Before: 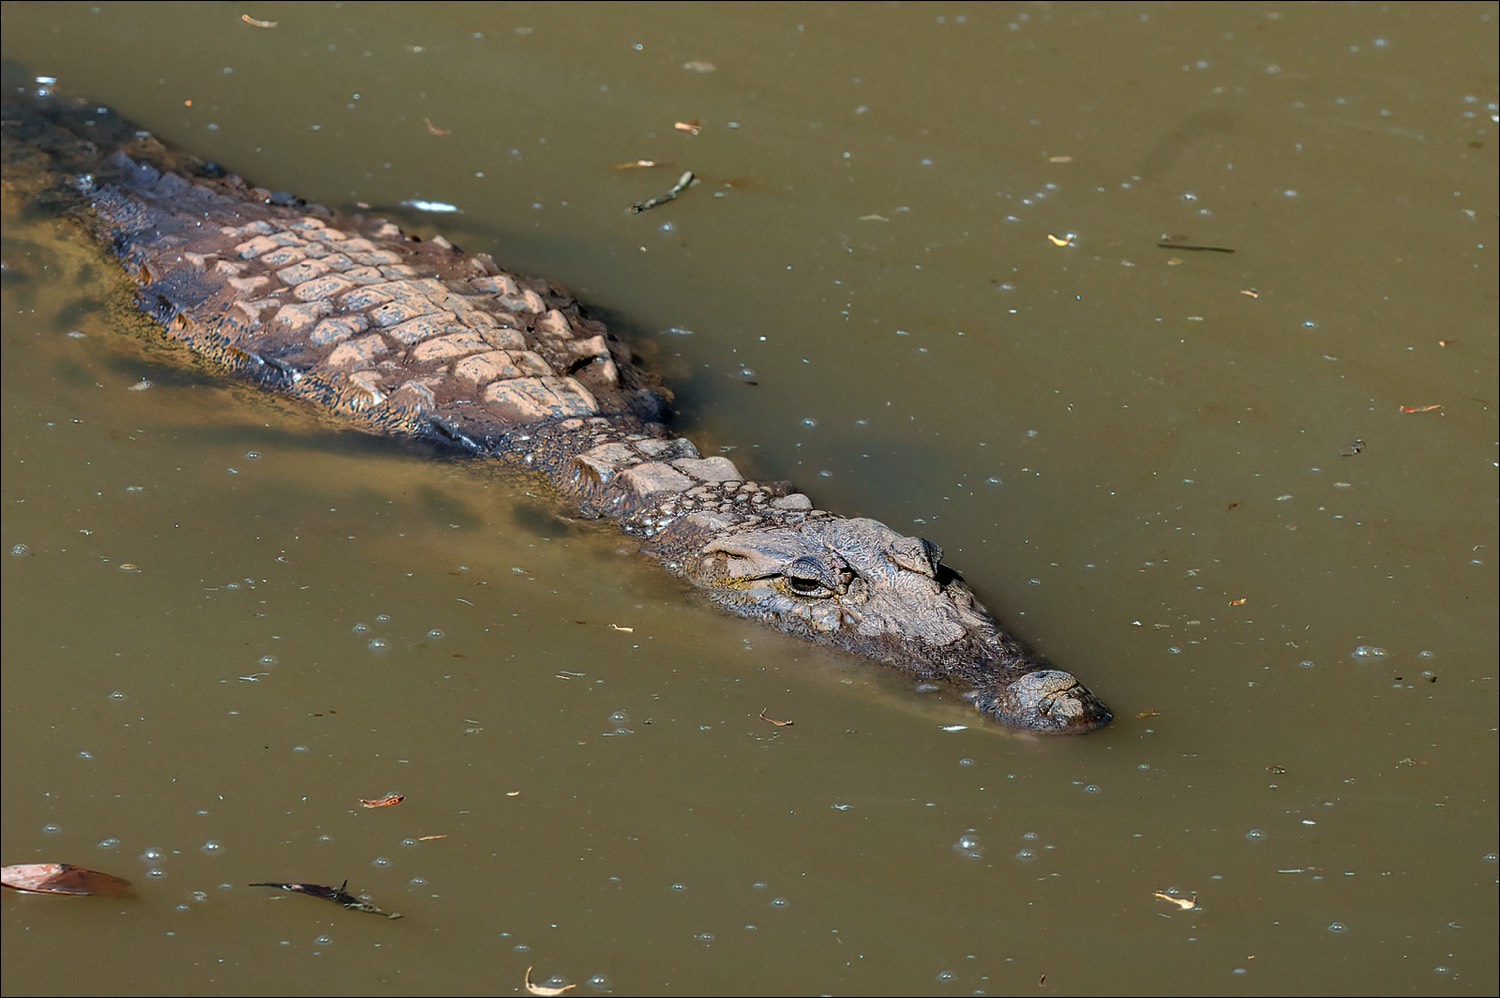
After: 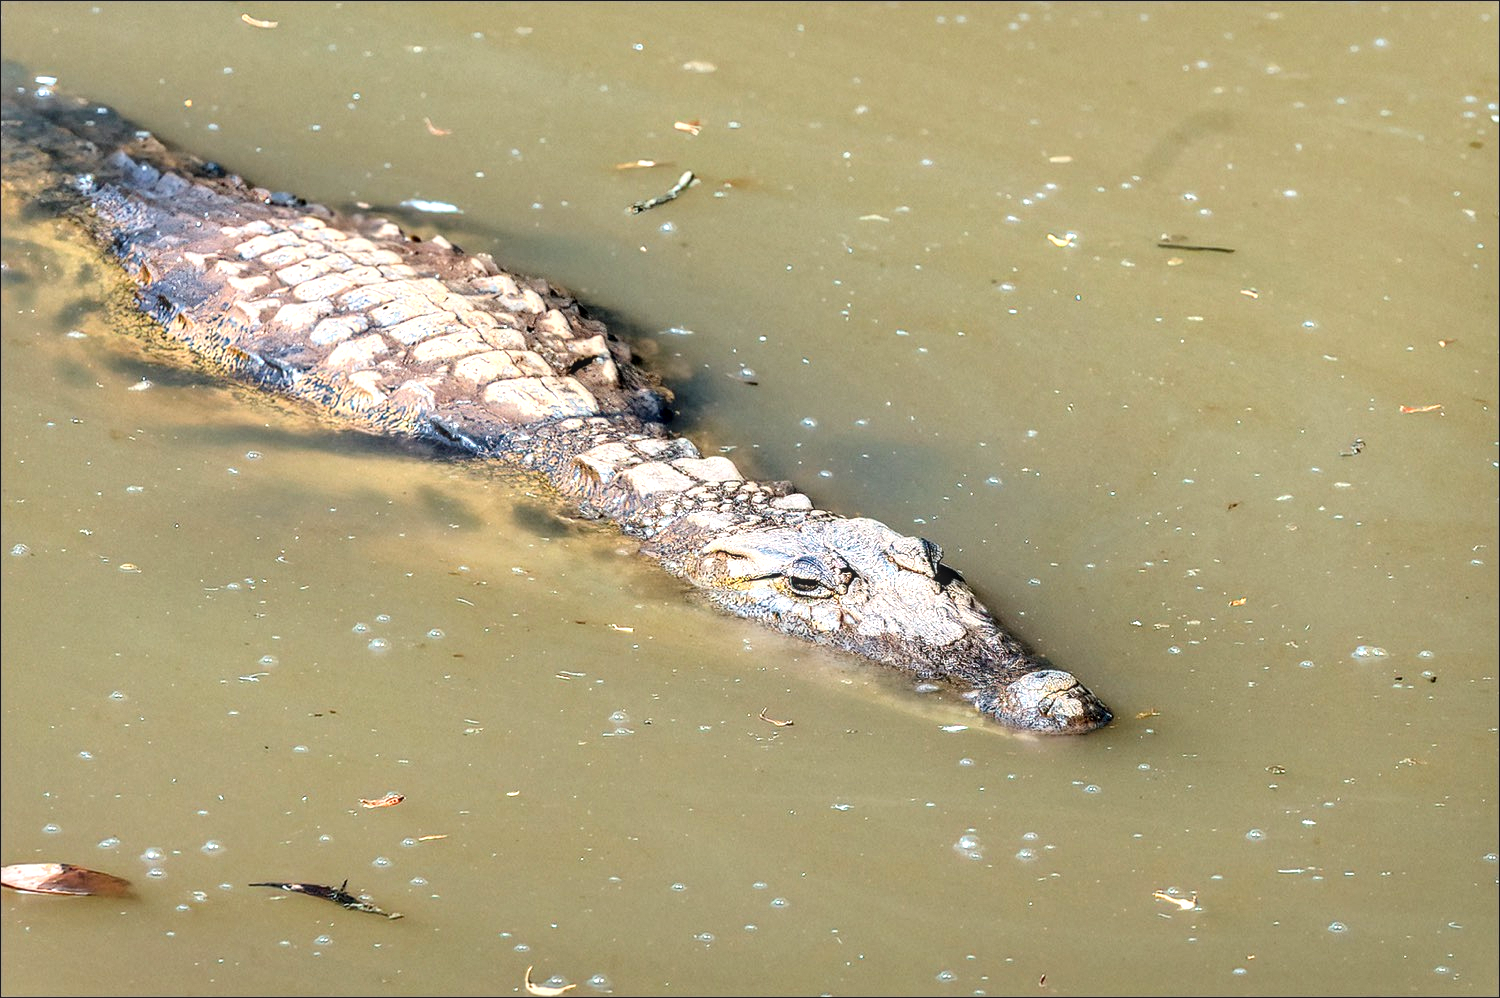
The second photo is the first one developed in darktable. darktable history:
local contrast: detail 150%
exposure: black level correction -0.005, exposure 0.612 EV, compensate highlight preservation false
contrast brightness saturation: contrast 0.197, brightness 0.142, saturation 0.148
